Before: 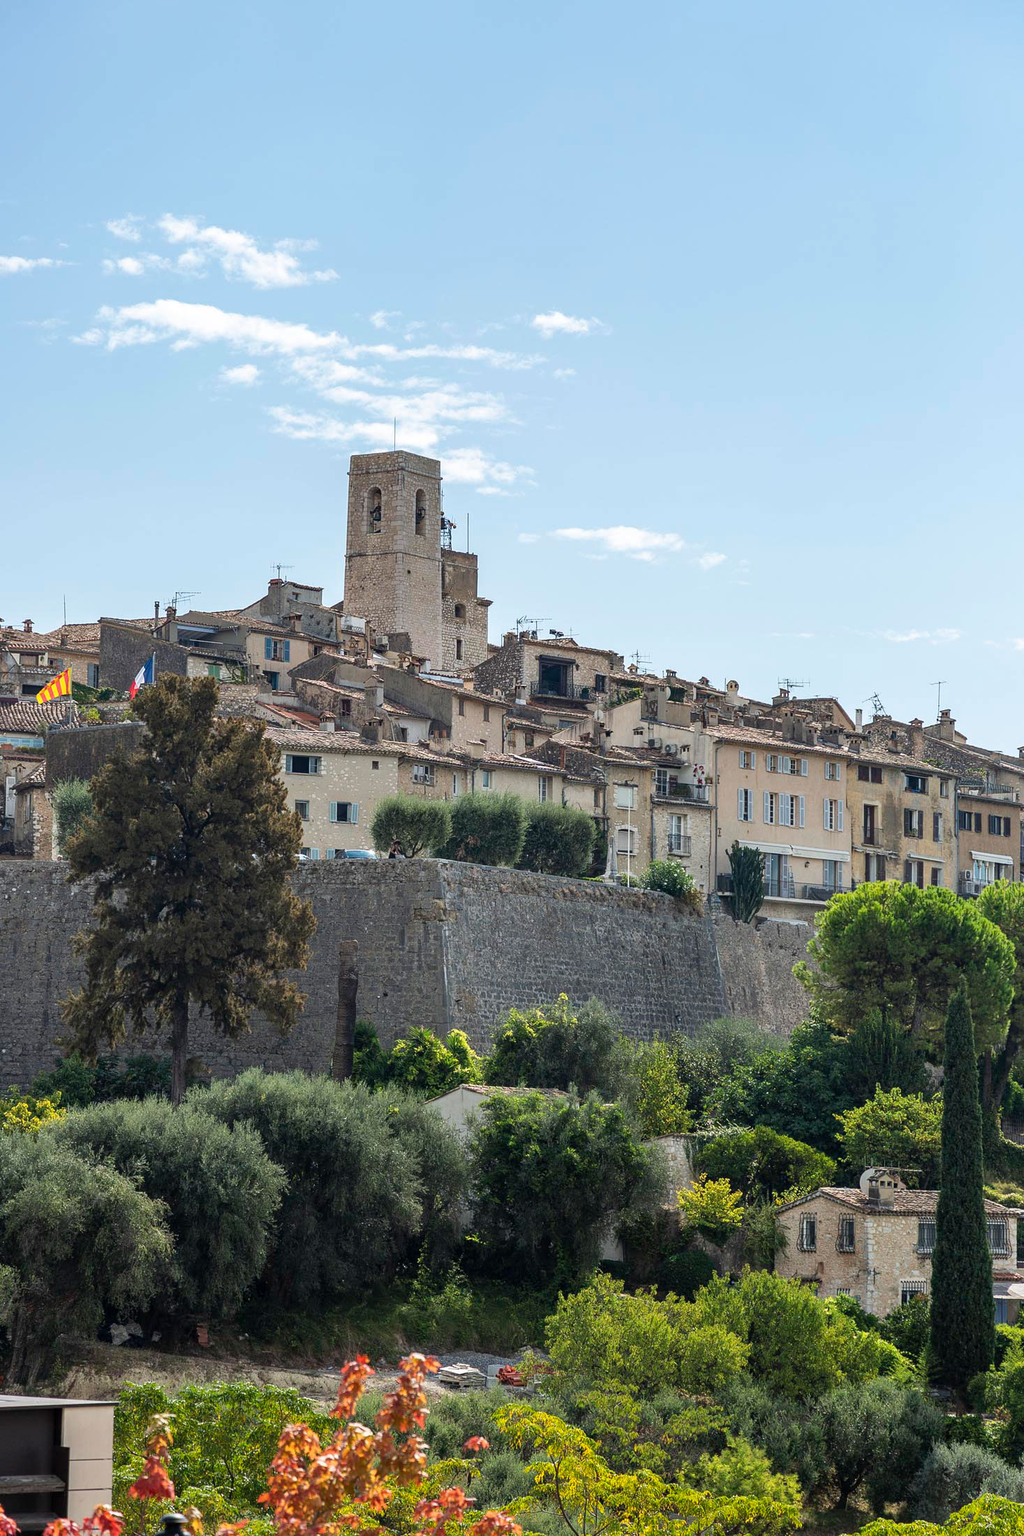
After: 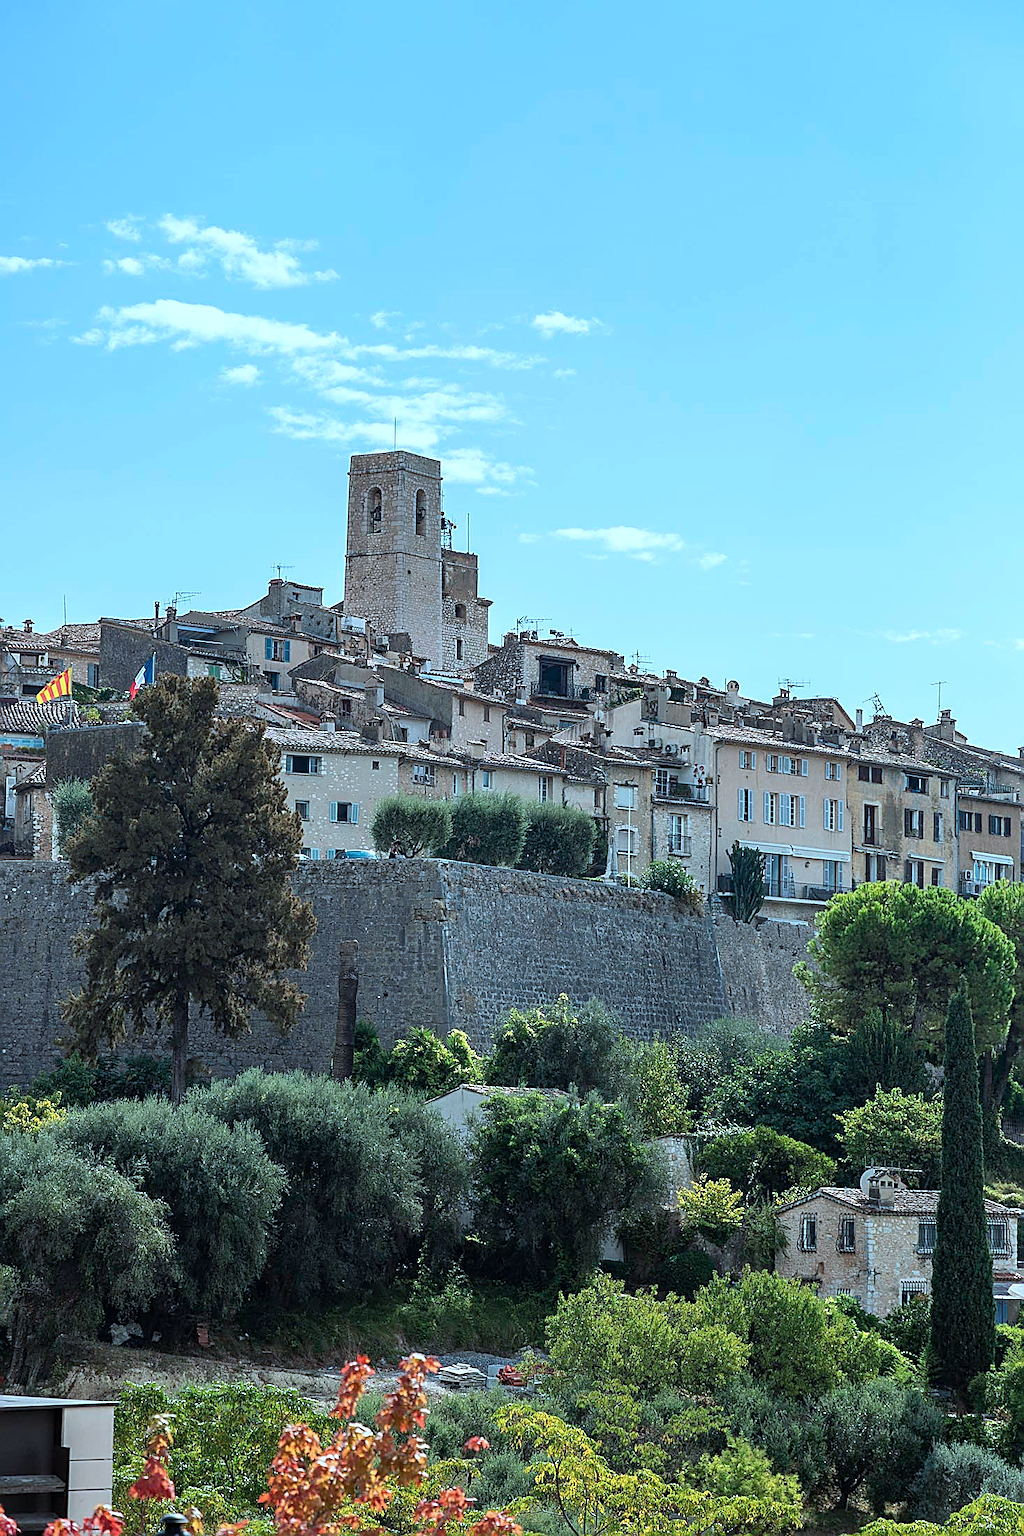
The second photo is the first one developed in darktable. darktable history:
color correction: highlights a* -9.73, highlights b* -21.22
sharpen: amount 0.901
